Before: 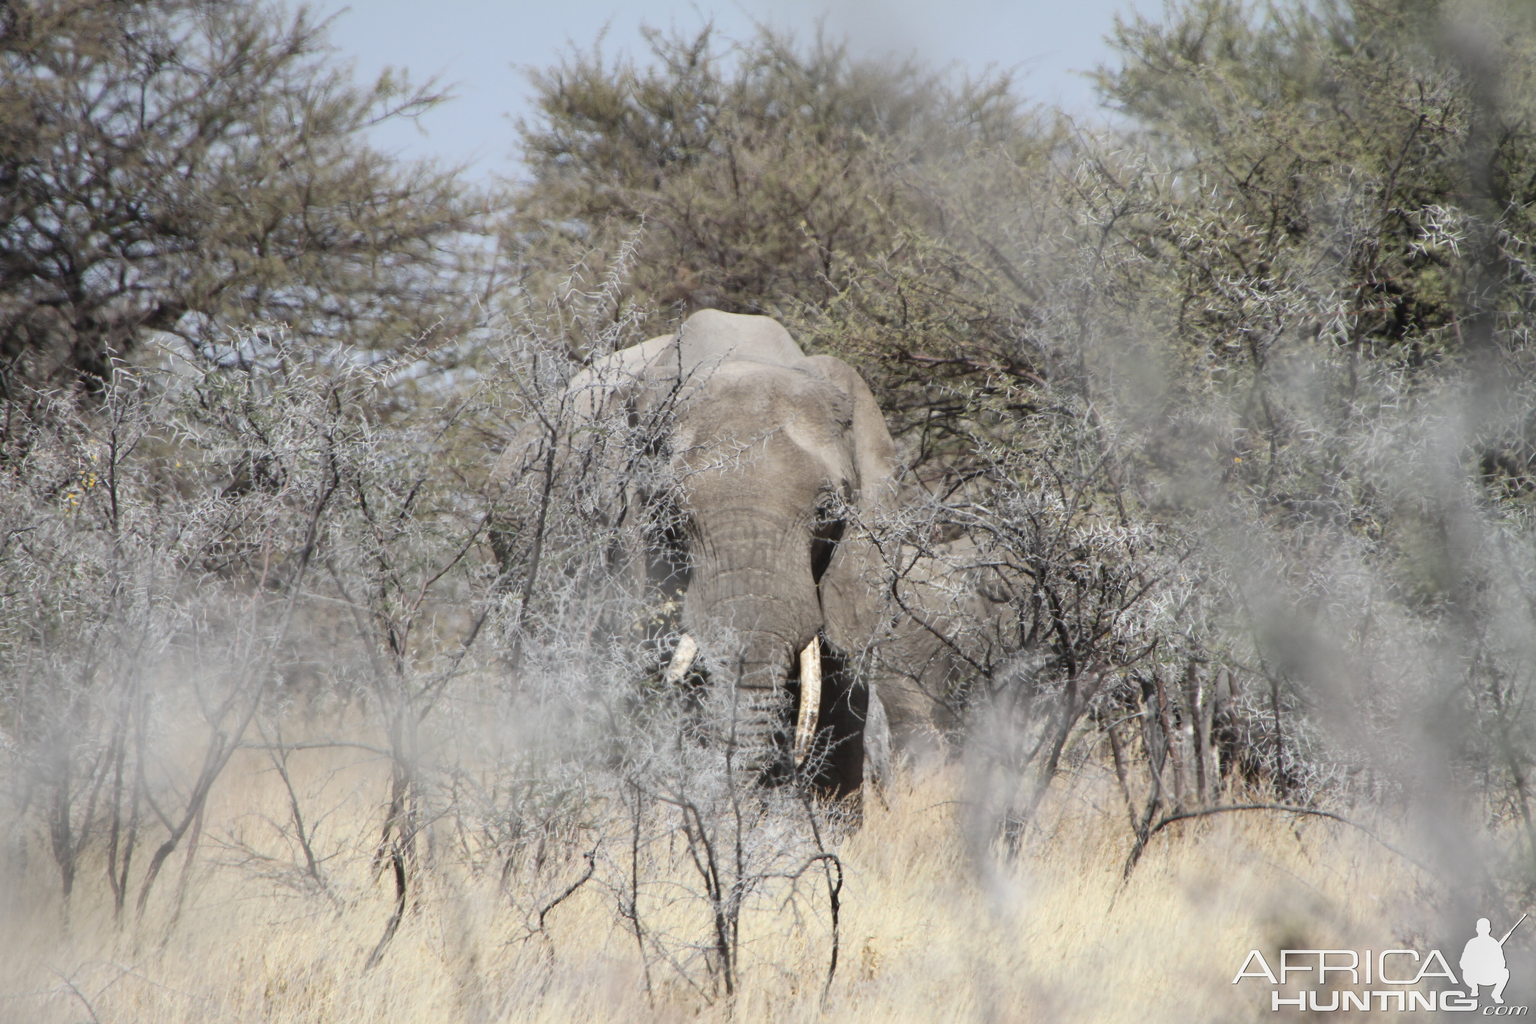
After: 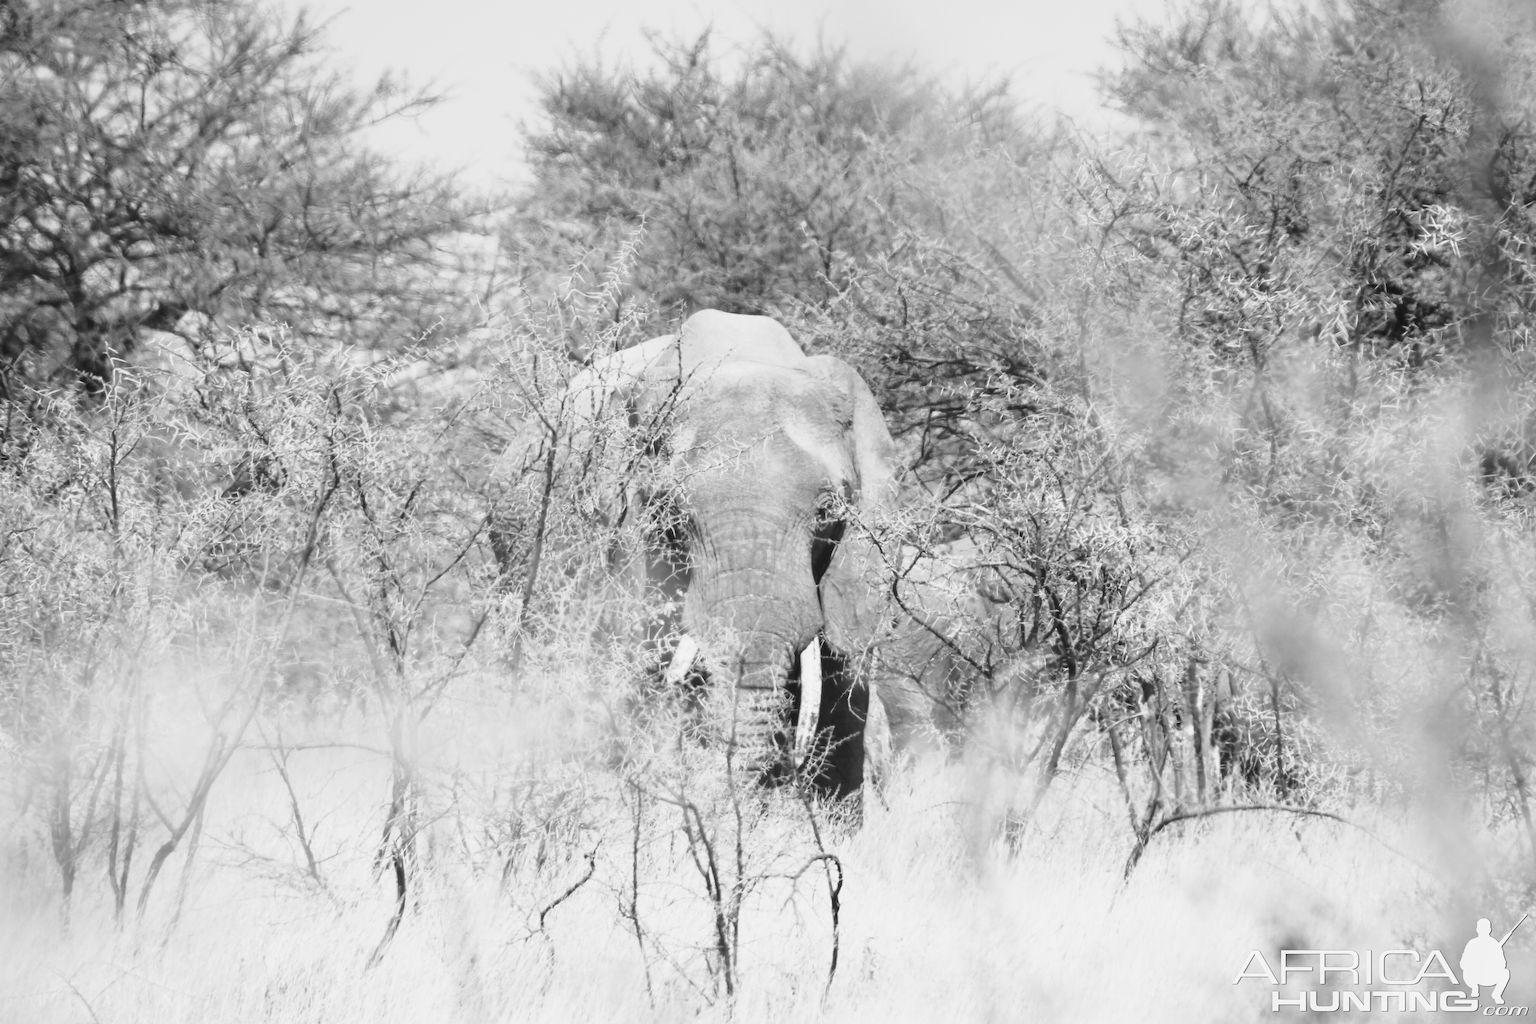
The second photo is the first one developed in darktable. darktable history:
base curve: curves: ch0 [(0, 0) (0.088, 0.125) (0.176, 0.251) (0.354, 0.501) (0.613, 0.749) (1, 0.877)], preserve colors none
tone curve: curves: ch0 [(0, 0) (0.003, 0.019) (0.011, 0.019) (0.025, 0.026) (0.044, 0.043) (0.069, 0.066) (0.1, 0.095) (0.136, 0.133) (0.177, 0.181) (0.224, 0.233) (0.277, 0.302) (0.335, 0.375) (0.399, 0.452) (0.468, 0.532) (0.543, 0.609) (0.623, 0.695) (0.709, 0.775) (0.801, 0.865) (0.898, 0.932) (1, 1)], preserve colors none
monochrome: on, module defaults
